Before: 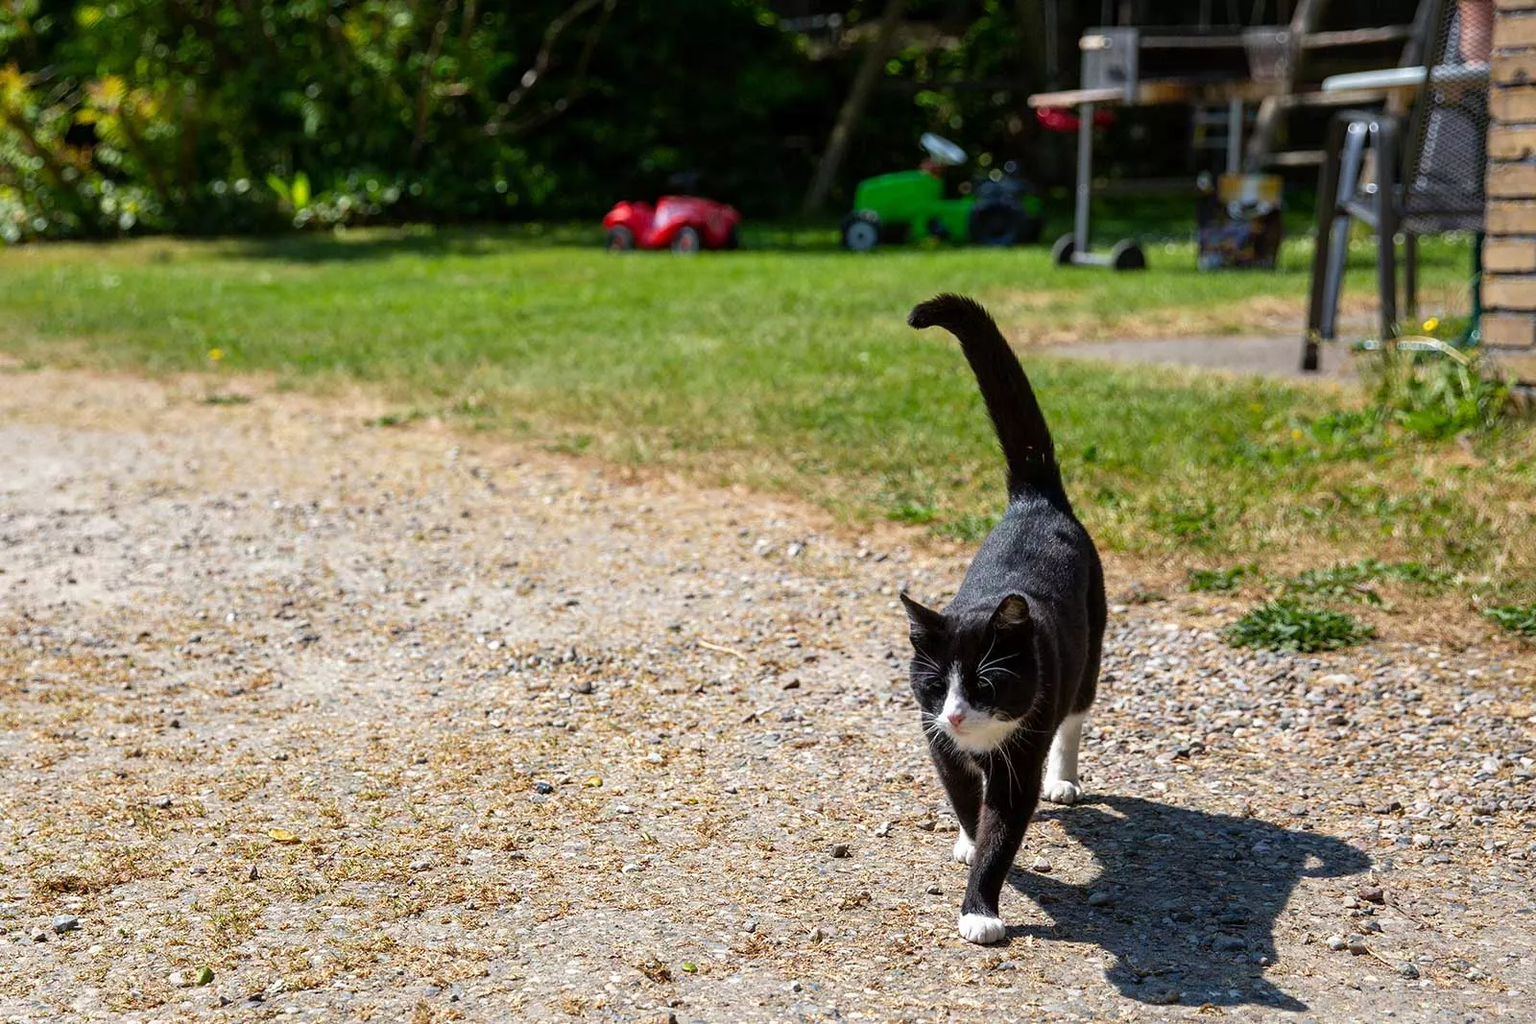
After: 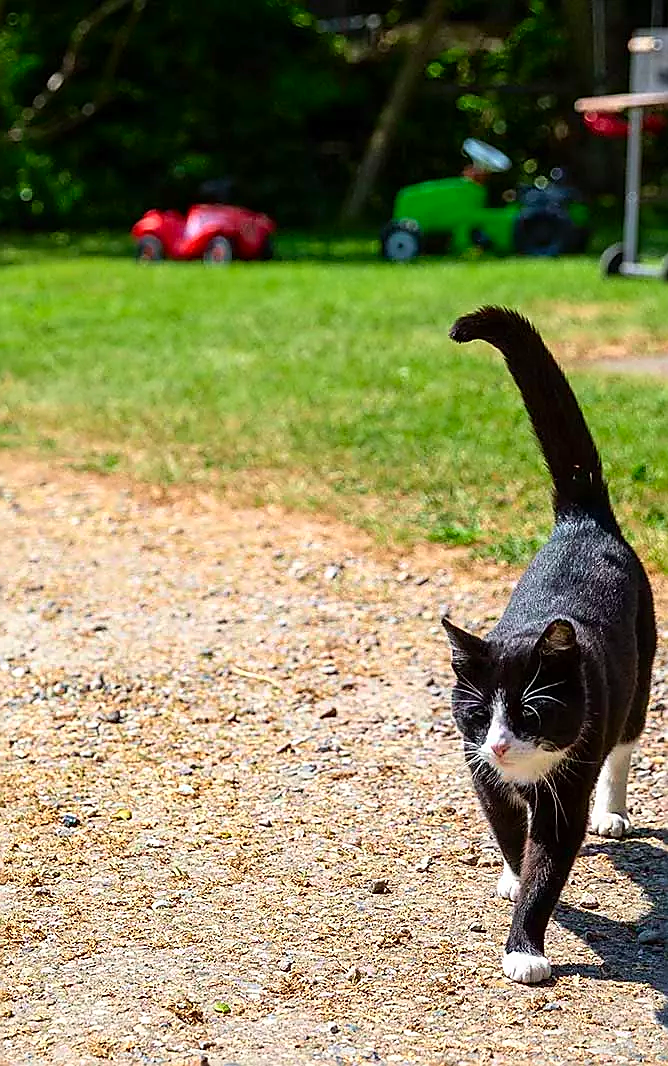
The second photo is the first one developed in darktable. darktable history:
tone curve: curves: ch0 [(0, 0) (0.389, 0.458) (0.745, 0.82) (0.849, 0.917) (0.919, 0.969) (1, 1)]; ch1 [(0, 0) (0.437, 0.404) (0.5, 0.5) (0.529, 0.55) (0.58, 0.6) (0.616, 0.649) (1, 1)]; ch2 [(0, 0) (0.442, 0.428) (0.5, 0.5) (0.525, 0.543) (0.585, 0.62) (1, 1)], color space Lab, independent channels, preserve colors none
crop: left 31.023%, right 27.199%
sharpen: radius 1.355, amount 1.26, threshold 0.602
